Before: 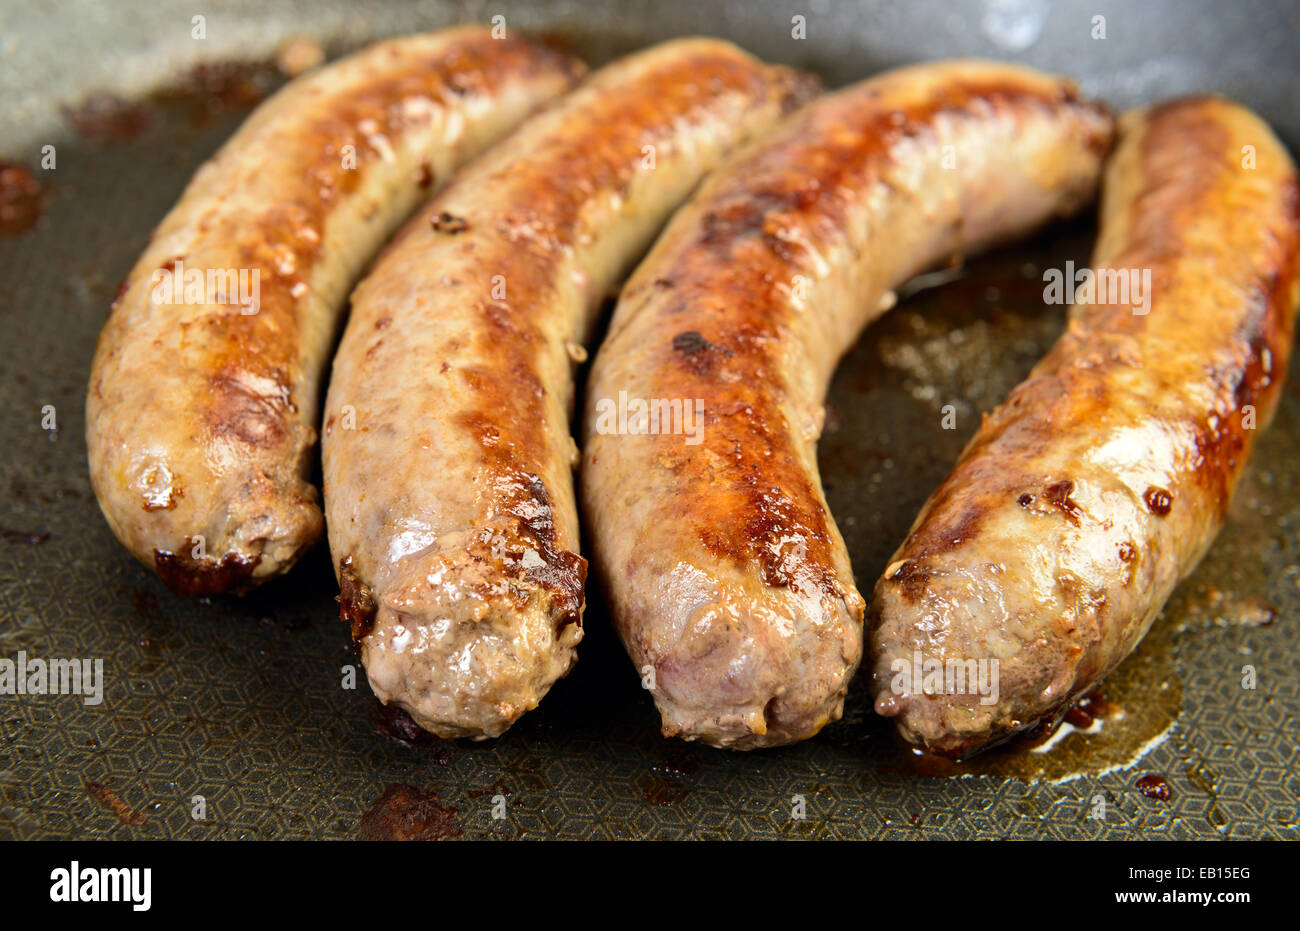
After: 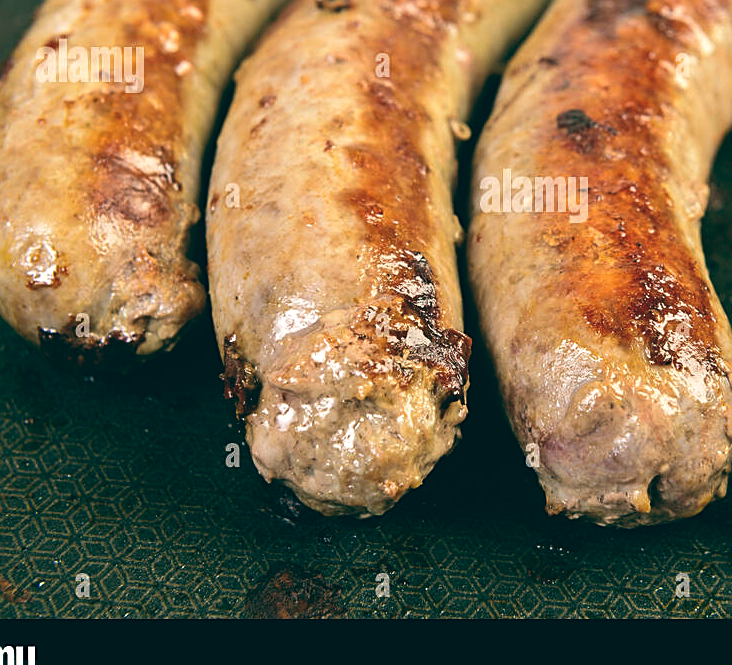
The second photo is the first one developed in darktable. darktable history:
white balance: red 0.983, blue 1.036
crop: left 8.966%, top 23.852%, right 34.699%, bottom 4.703%
color balance: lift [1.005, 0.99, 1.007, 1.01], gamma [1, 0.979, 1.011, 1.021], gain [0.923, 1.098, 1.025, 0.902], input saturation 90.45%, contrast 7.73%, output saturation 105.91%
sharpen: on, module defaults
